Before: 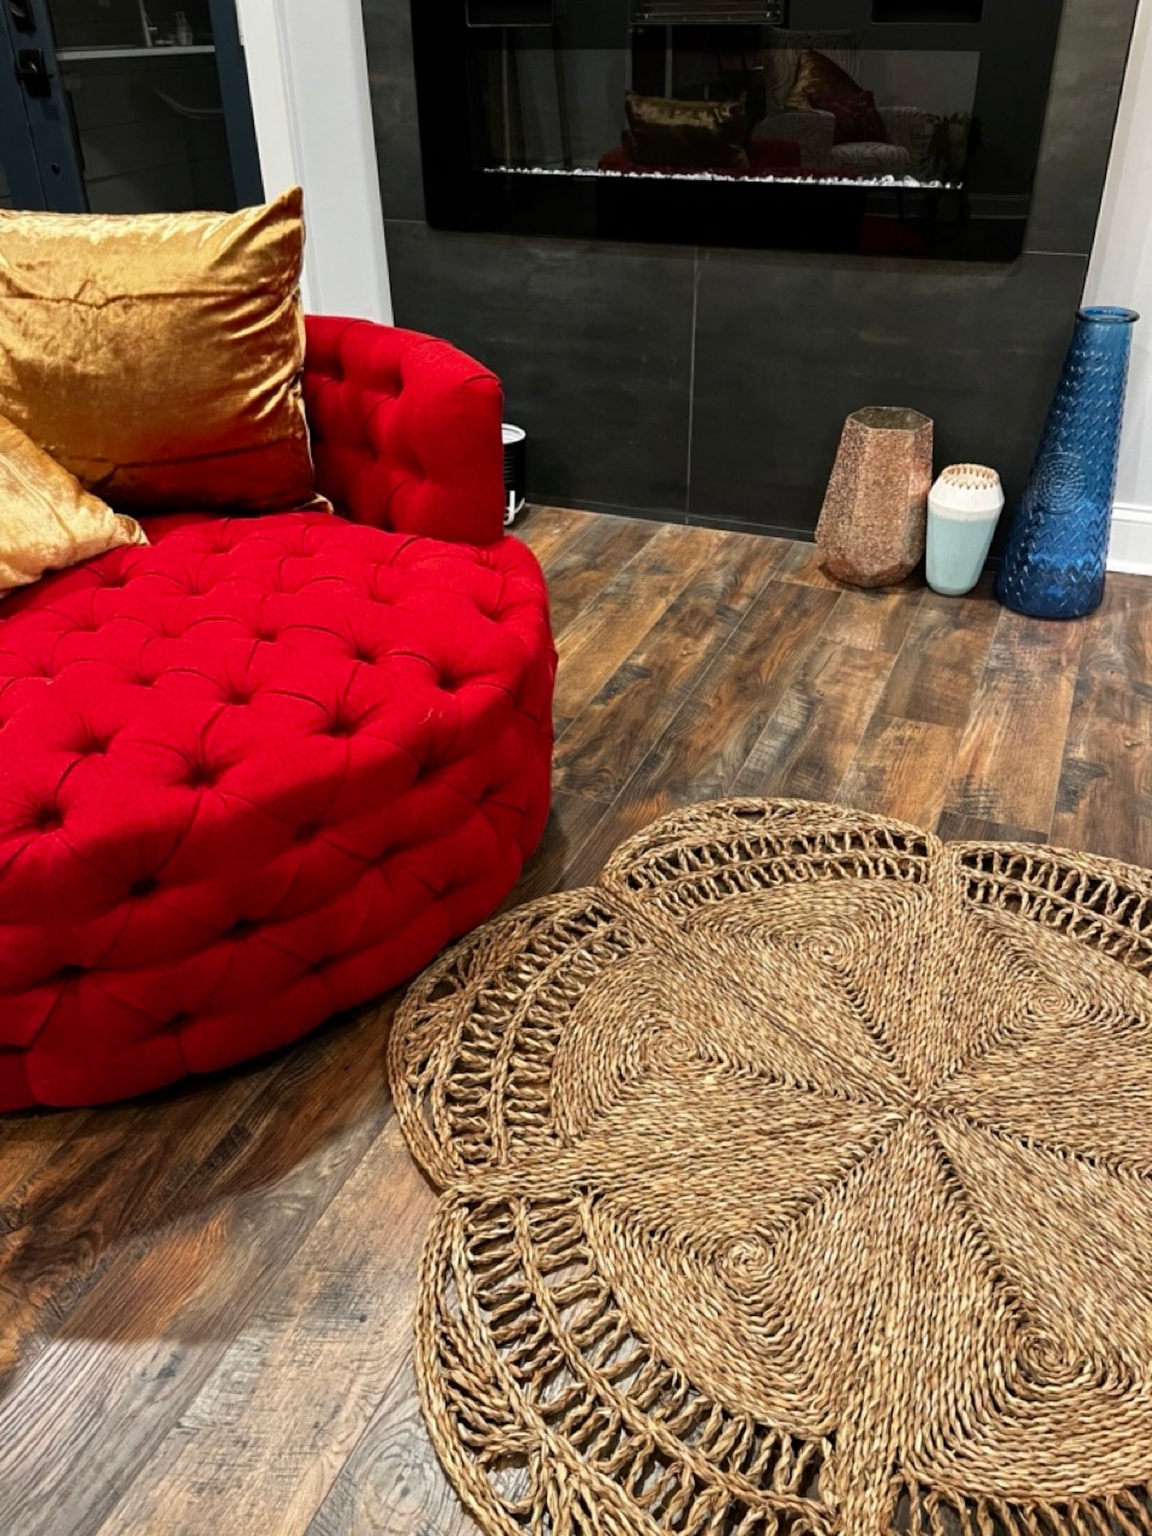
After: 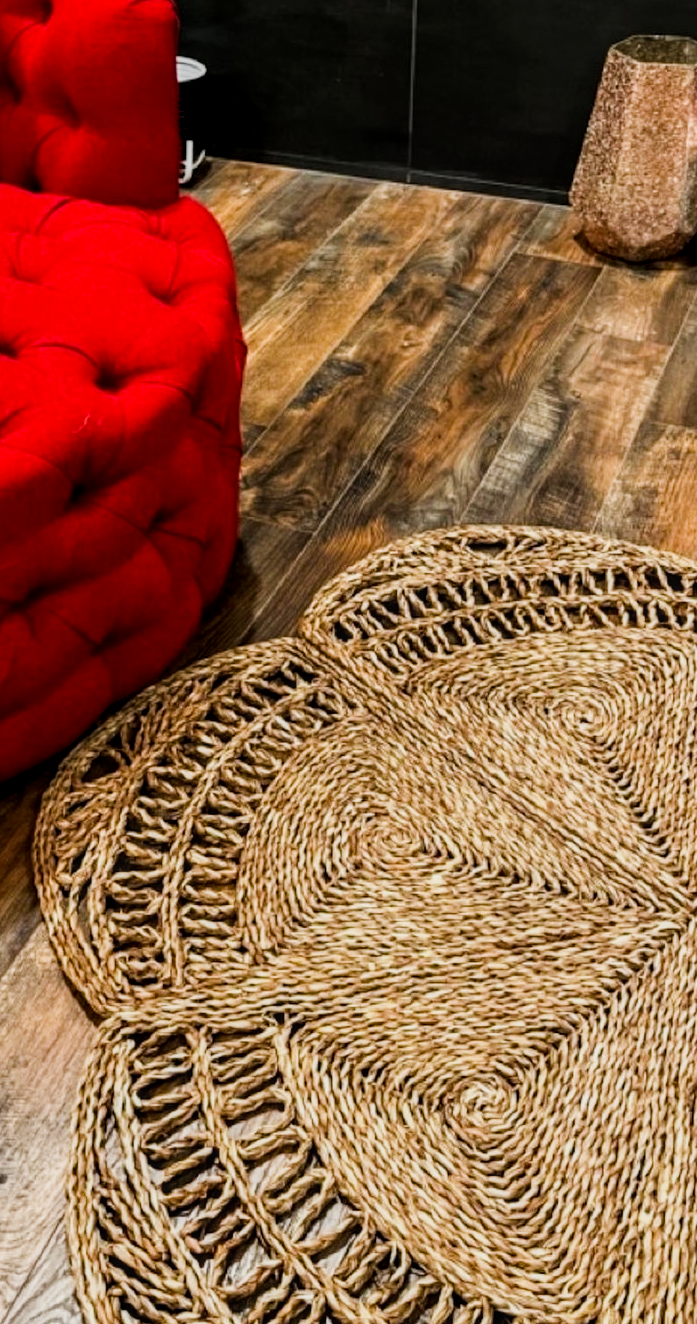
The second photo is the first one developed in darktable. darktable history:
local contrast: on, module defaults
sigmoid: contrast 1.7
crop: left 31.379%, top 24.658%, right 20.326%, bottom 6.628%
